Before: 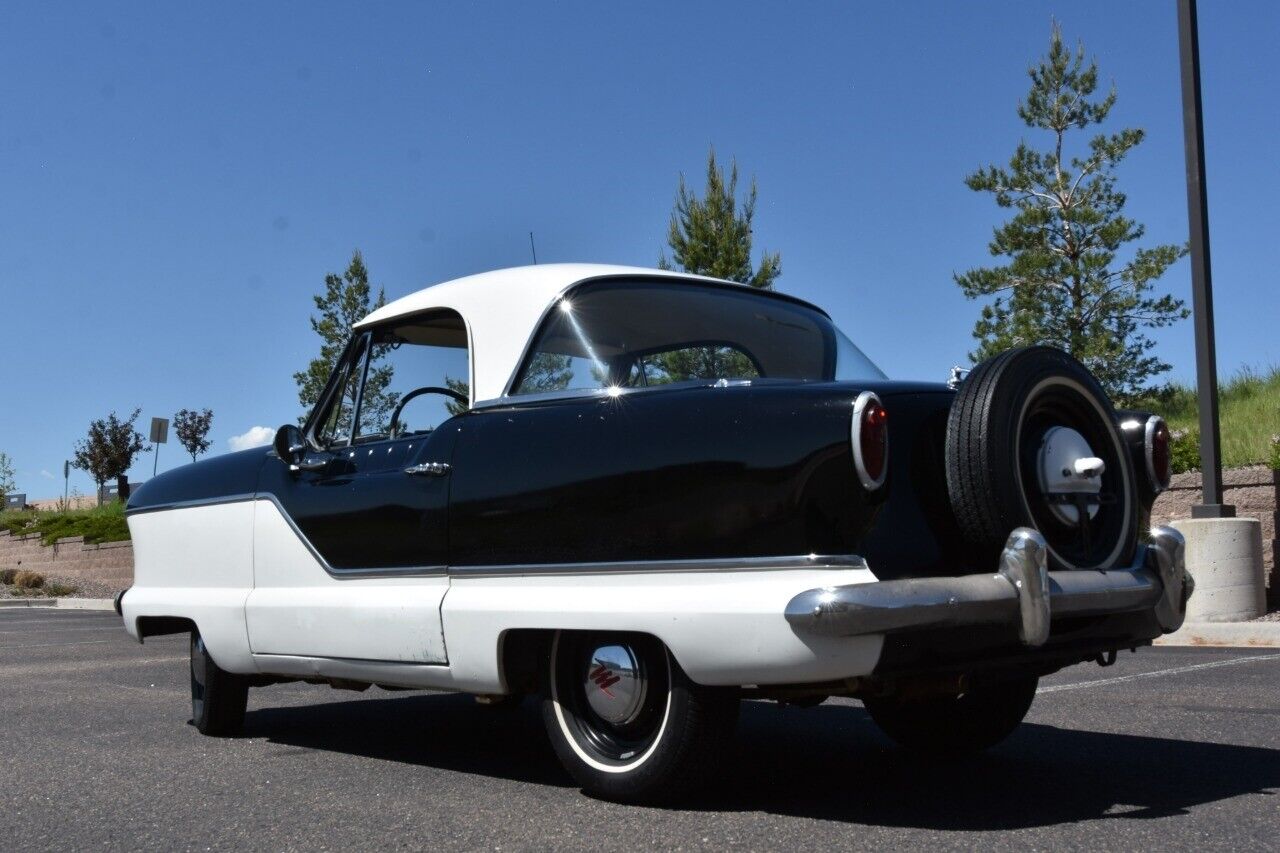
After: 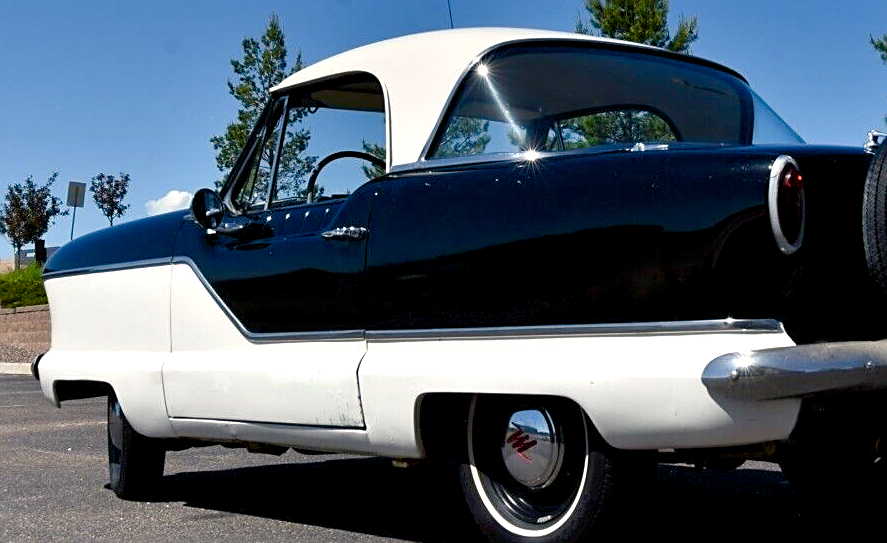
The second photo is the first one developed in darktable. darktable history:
color balance rgb: shadows lift › chroma 1%, shadows lift › hue 240.84°, highlights gain › chroma 2%, highlights gain › hue 73.2°, global offset › luminance -0.5%, perceptual saturation grading › global saturation 20%, perceptual saturation grading › highlights -25%, perceptual saturation grading › shadows 50%, global vibrance 15%
crop: left 6.488%, top 27.668%, right 24.183%, bottom 8.656%
graduated density: on, module defaults
sharpen: on, module defaults
exposure: exposure 0.556 EV, compensate highlight preservation false
